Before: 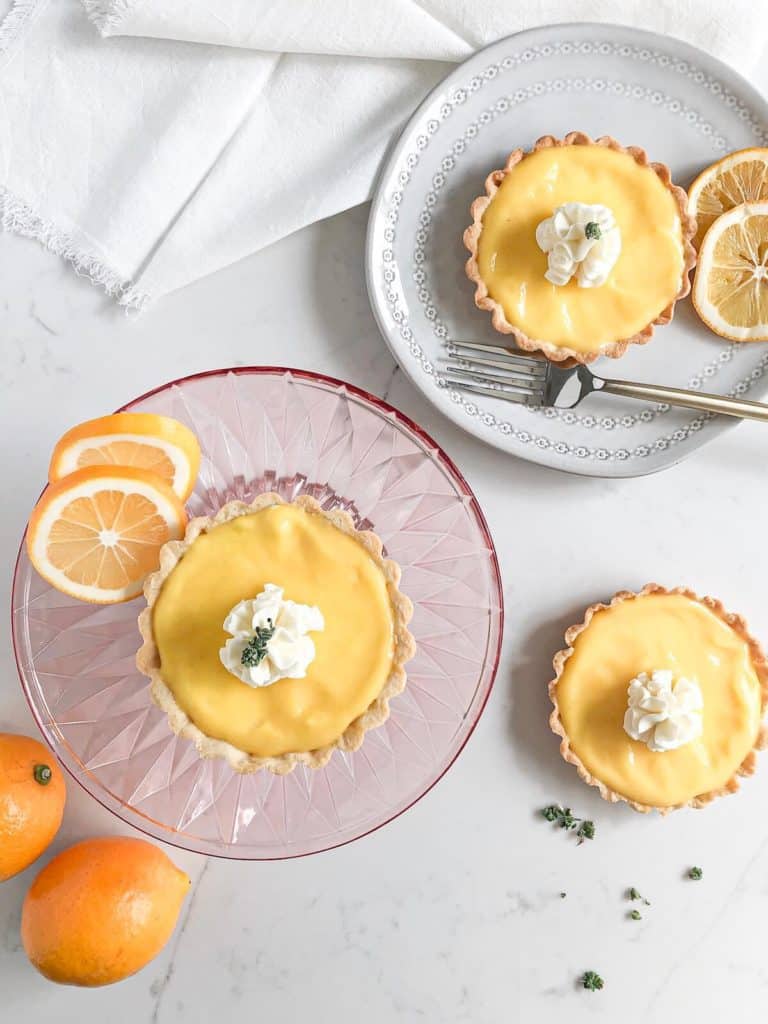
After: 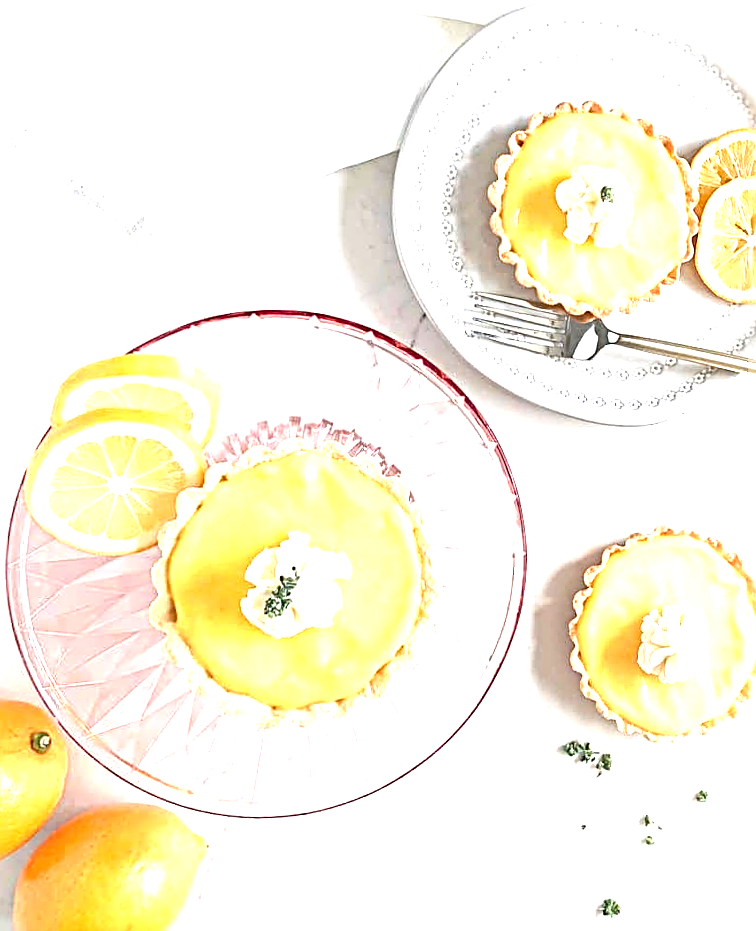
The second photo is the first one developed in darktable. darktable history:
exposure: black level correction 0, exposure 1.45 EV, compensate exposure bias true, compensate highlight preservation false
rotate and perspective: rotation -0.013°, lens shift (vertical) -0.027, lens shift (horizontal) 0.178, crop left 0.016, crop right 0.989, crop top 0.082, crop bottom 0.918
sharpen: radius 3.025, amount 0.757
tone equalizer: -7 EV 0.15 EV, -6 EV 0.6 EV, -5 EV 1.15 EV, -4 EV 1.33 EV, -3 EV 1.15 EV, -2 EV 0.6 EV, -1 EV 0.15 EV, mask exposure compensation -0.5 EV
